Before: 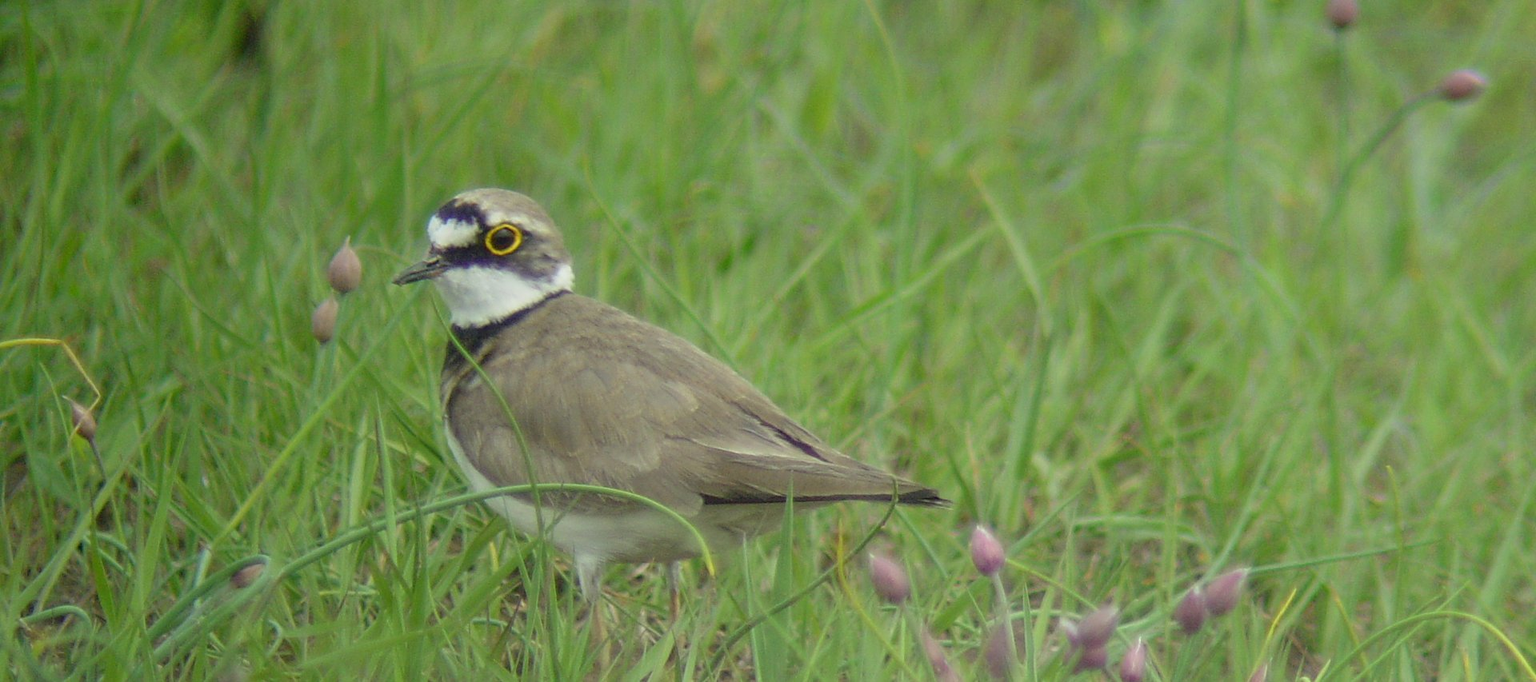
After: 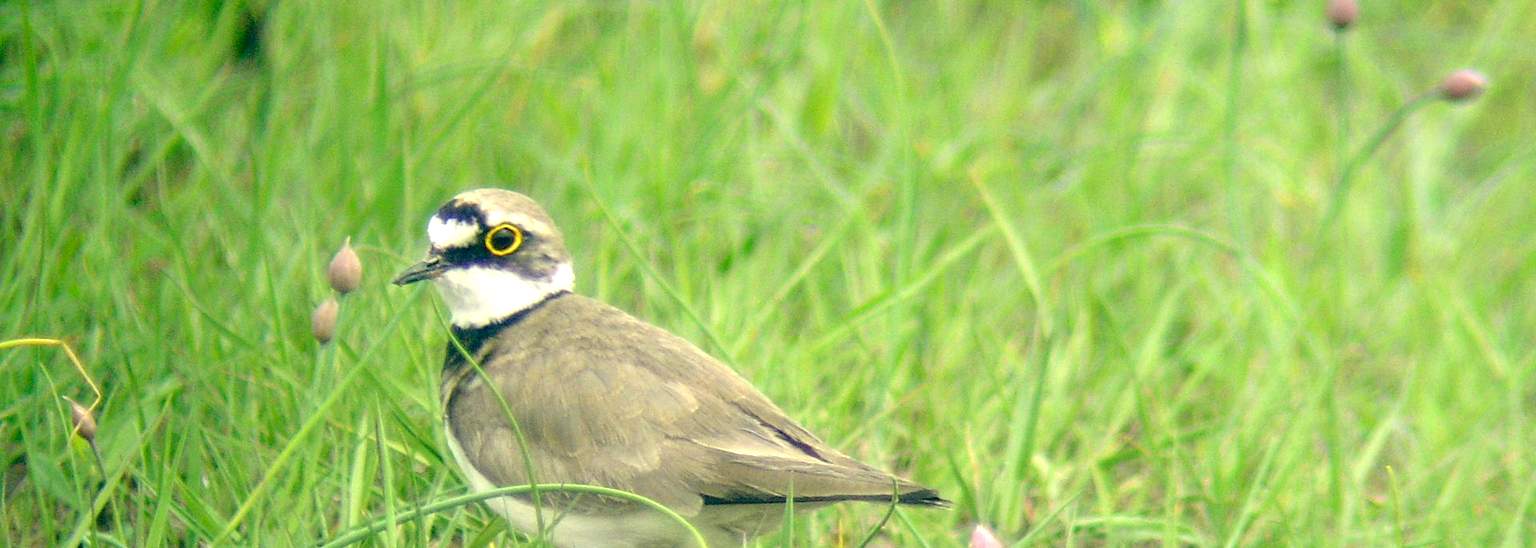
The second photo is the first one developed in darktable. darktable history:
crop: bottom 19.644%
exposure: black level correction 0.011, exposure 1.088 EV, compensate exposure bias true, compensate highlight preservation false
color balance: lift [1.005, 0.99, 1.007, 1.01], gamma [1, 0.979, 1.011, 1.021], gain [0.923, 1.098, 1.025, 0.902], input saturation 90.45%, contrast 7.73%, output saturation 105.91%
